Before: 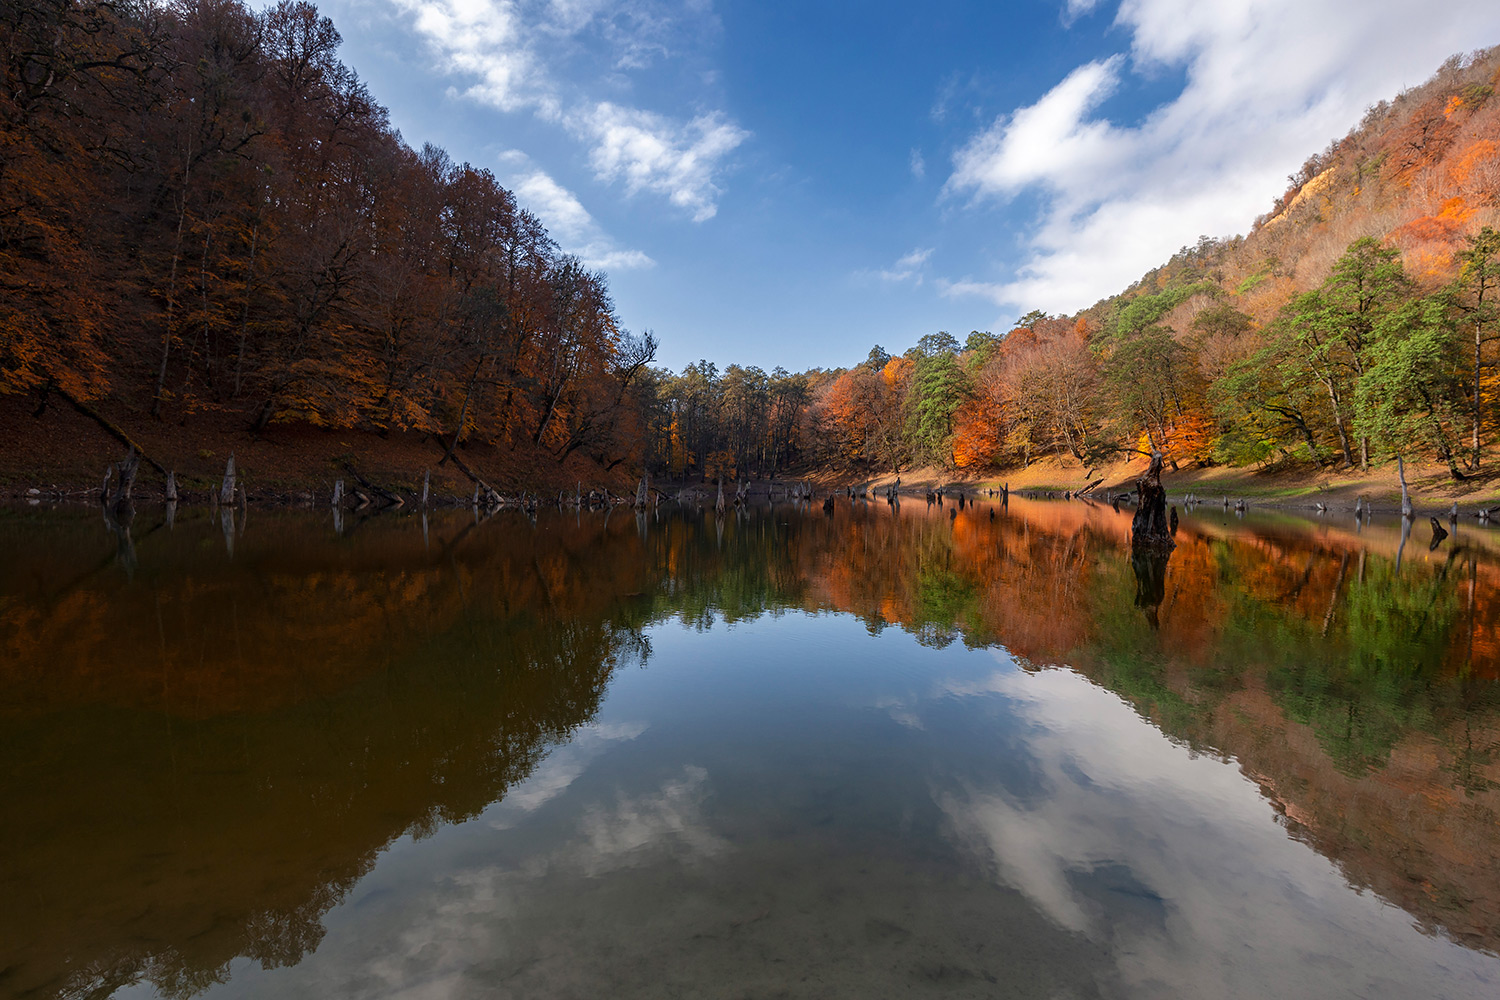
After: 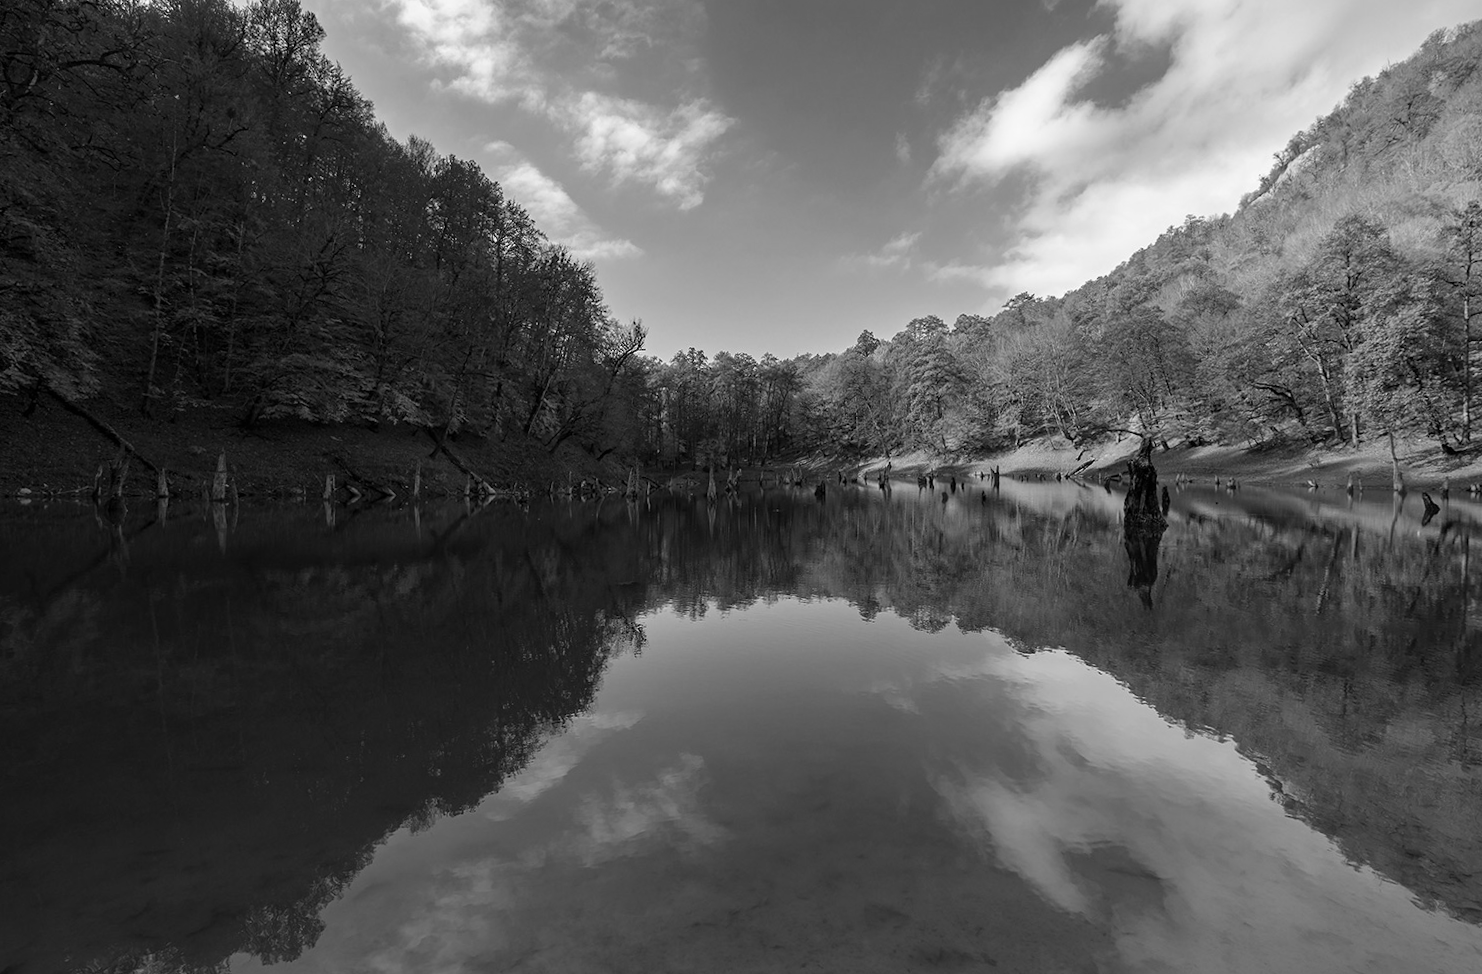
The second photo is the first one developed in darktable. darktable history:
rotate and perspective: rotation -1°, crop left 0.011, crop right 0.989, crop top 0.025, crop bottom 0.975
monochrome: a 32, b 64, size 2.3
